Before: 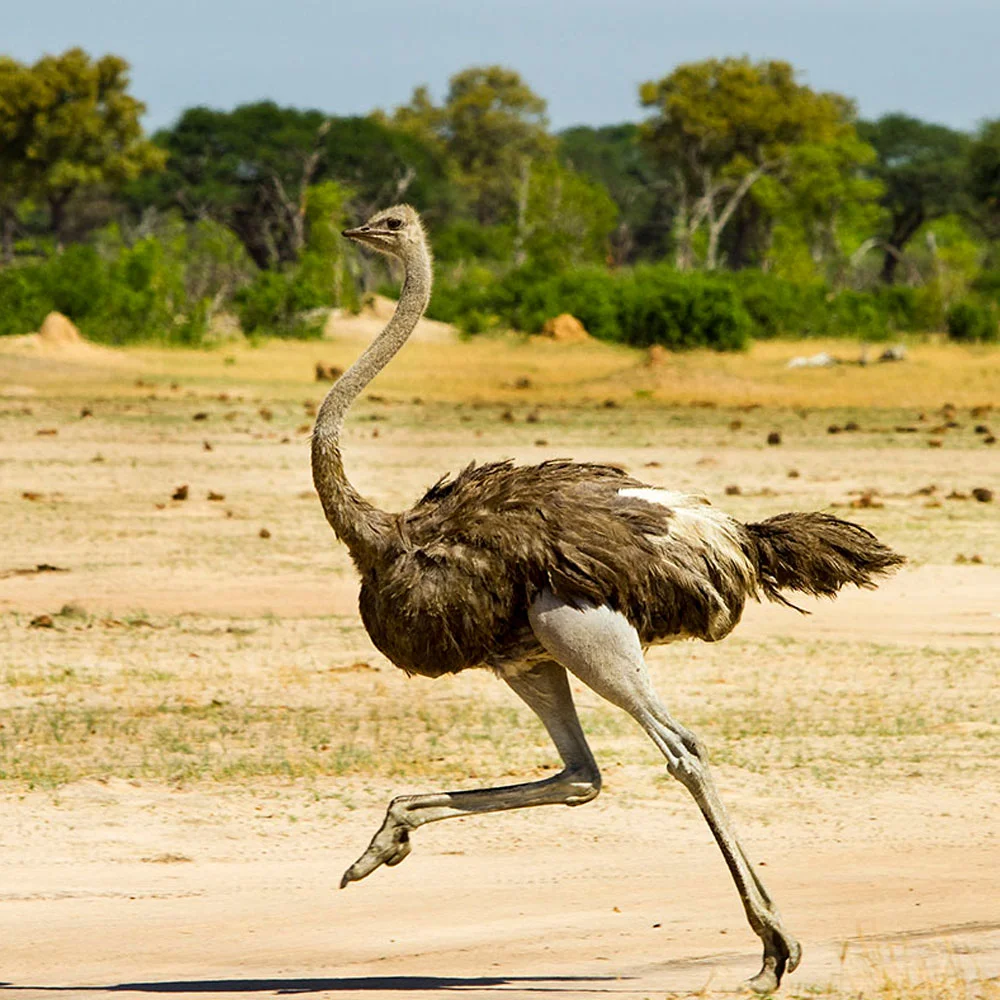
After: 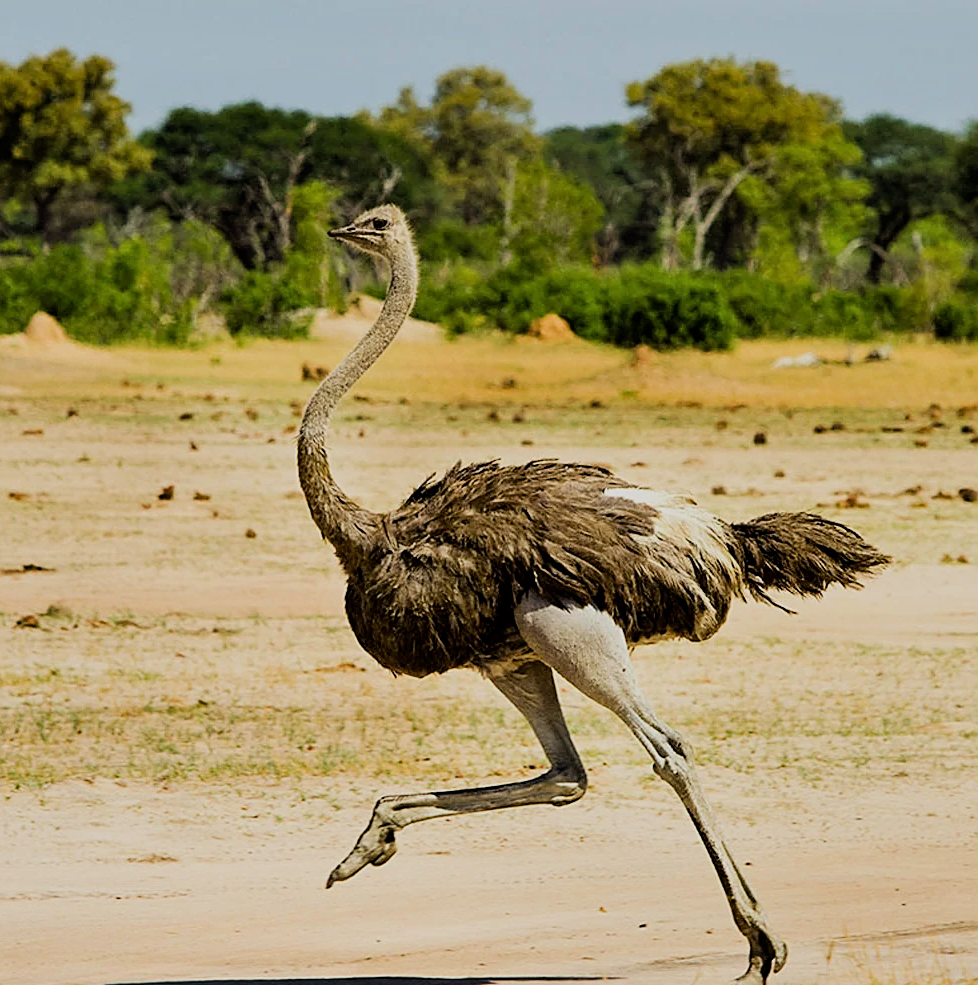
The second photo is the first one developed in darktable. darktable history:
crop and rotate: left 1.444%, right 0.712%, bottom 1.489%
filmic rgb: black relative exposure -7.65 EV, white relative exposure 4.56 EV, hardness 3.61, contrast 1.056, iterations of high-quality reconstruction 0
sharpen: on, module defaults
shadows and highlights: shadows 37.83, highlights -27.96, soften with gaussian
